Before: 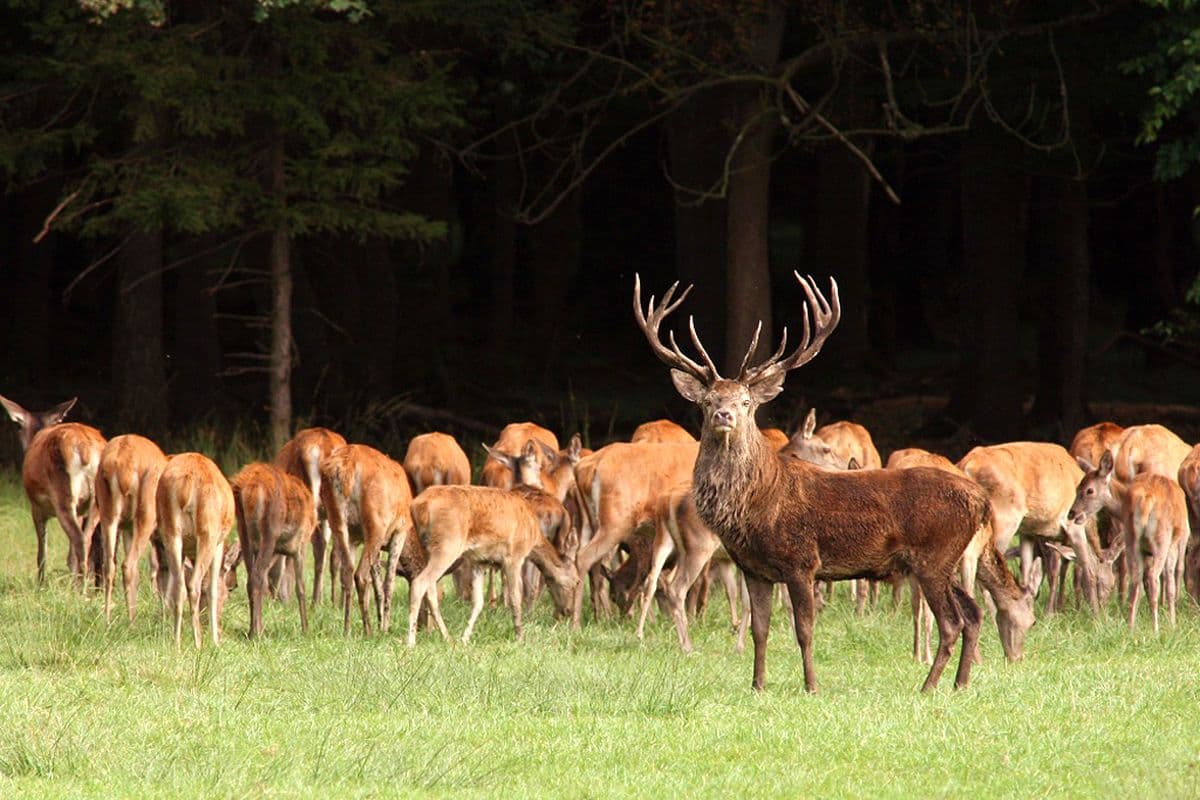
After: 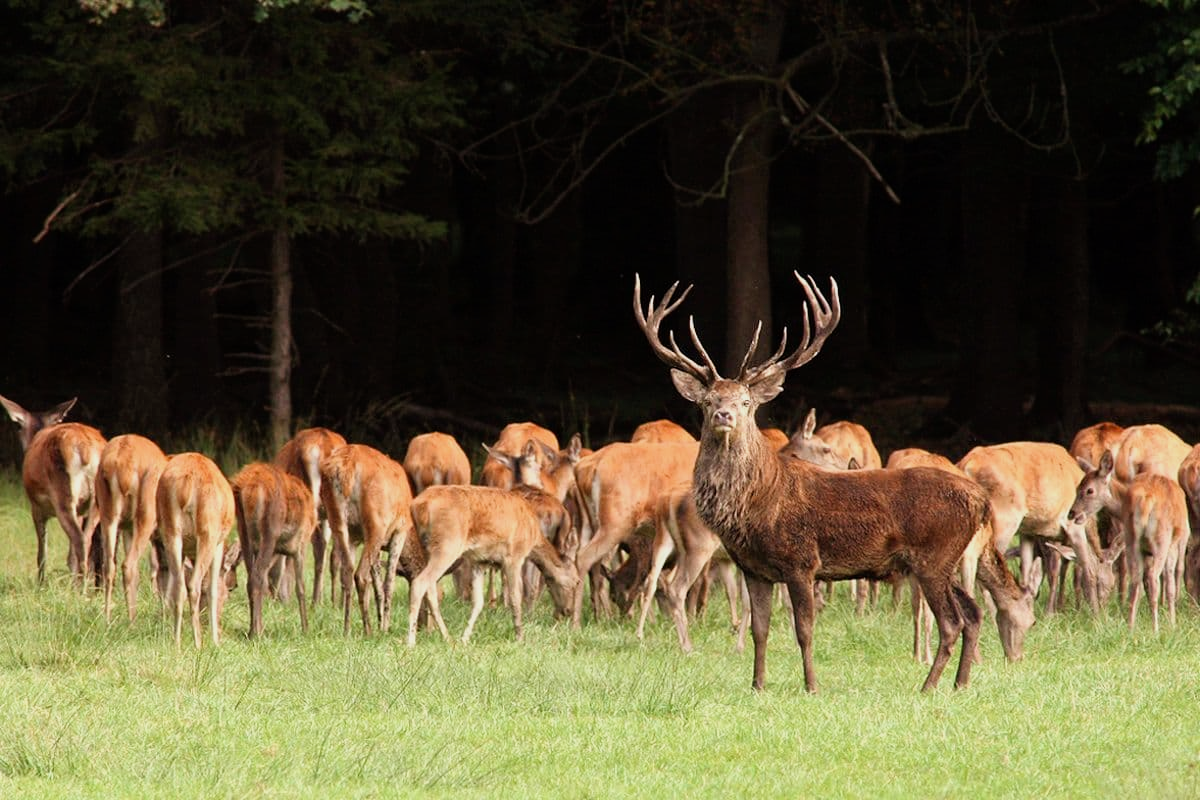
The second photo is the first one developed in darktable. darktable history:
filmic rgb: black relative exposure -11.32 EV, white relative exposure 3.22 EV, threshold 2.99 EV, hardness 6.69, enable highlight reconstruction true
